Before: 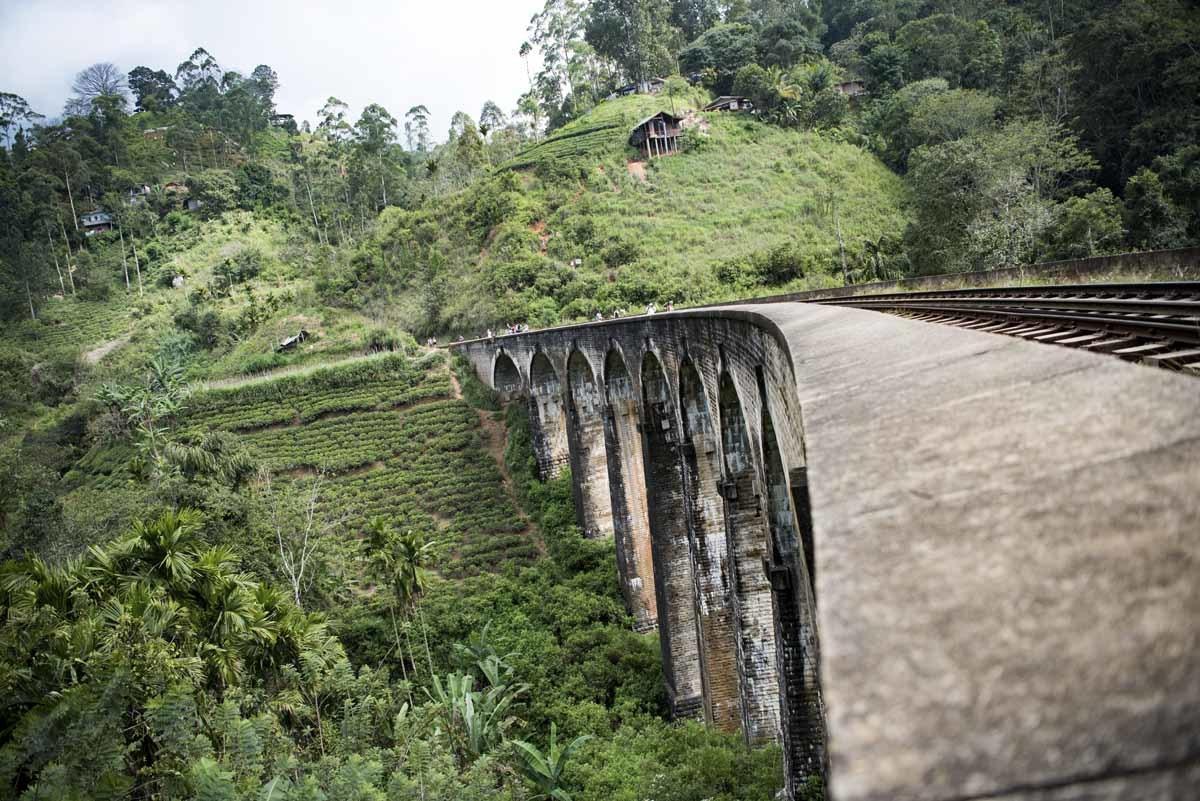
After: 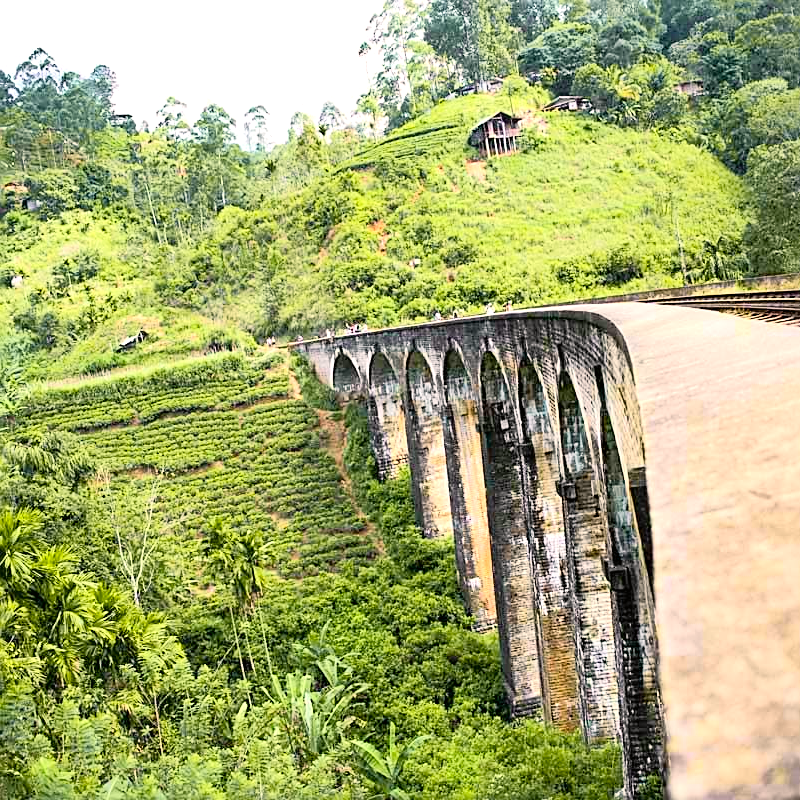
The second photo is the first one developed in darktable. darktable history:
color balance rgb: highlights gain › chroma 1.376%, highlights gain › hue 50.67°, perceptual saturation grading › global saturation 25.429%, global vibrance 9.401%
tone curve: curves: ch0 [(0, 0.005) (0.103, 0.097) (0.18, 0.22) (0.4, 0.485) (0.5, 0.612) (0.668, 0.787) (0.823, 0.894) (1, 0.971)]; ch1 [(0, 0) (0.172, 0.123) (0.324, 0.253) (0.396, 0.388) (0.478, 0.461) (0.499, 0.498) (0.522, 0.528) (0.618, 0.649) (0.753, 0.821) (1, 1)]; ch2 [(0, 0) (0.411, 0.424) (0.496, 0.501) (0.515, 0.514) (0.555, 0.585) (0.641, 0.69) (1, 1)], color space Lab, independent channels, preserve colors none
sharpen: on, module defaults
exposure: exposure 0.723 EV, compensate highlight preservation false
crop and rotate: left 13.45%, right 19.88%
